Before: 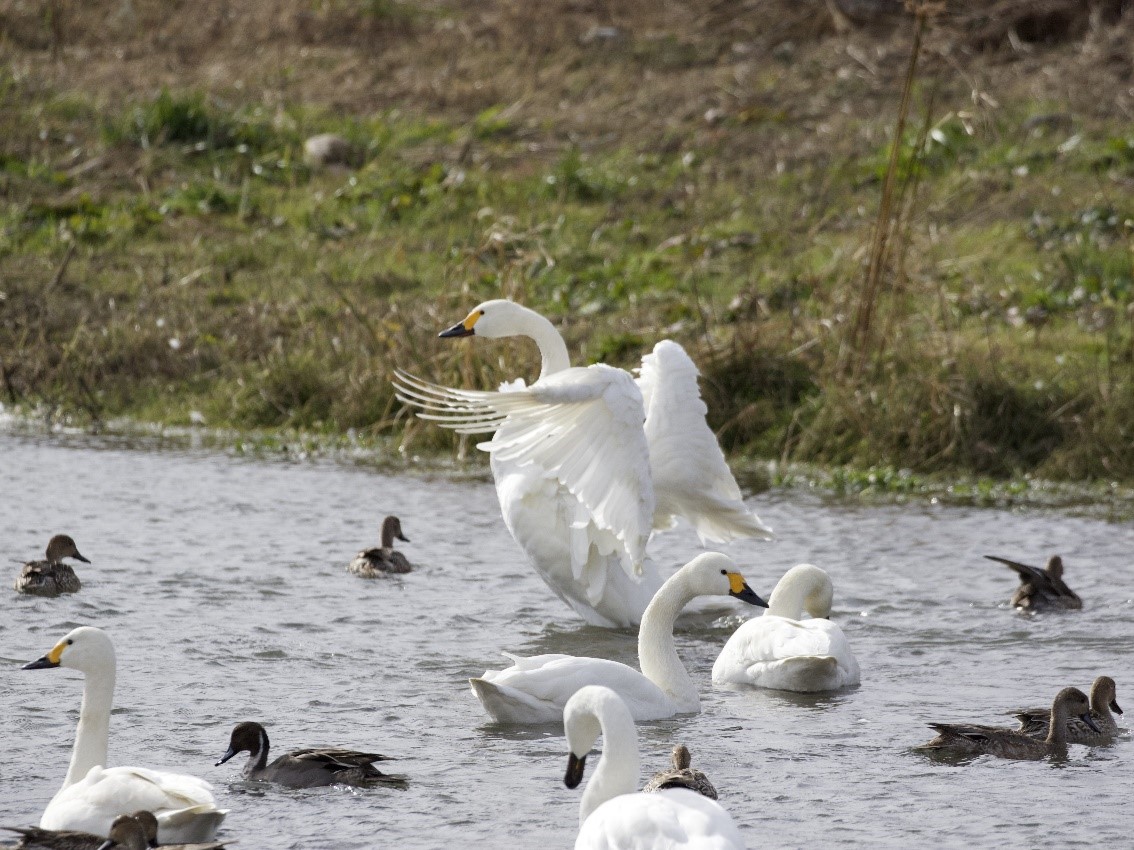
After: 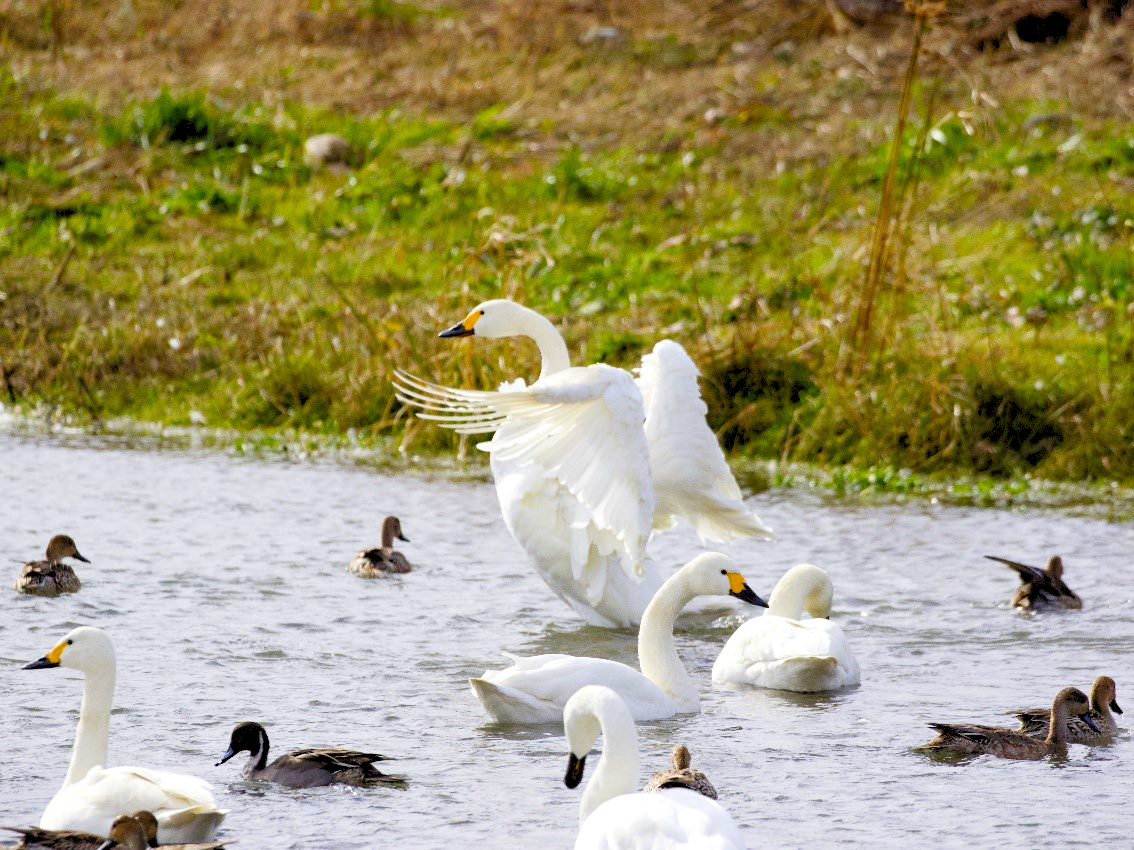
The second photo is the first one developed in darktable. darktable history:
color balance rgb: perceptual saturation grading › global saturation 20%, perceptual saturation grading › highlights -24.737%, perceptual saturation grading › shadows 25.85%, global vibrance 34.235%
contrast brightness saturation: contrast 0.134, brightness -0.052, saturation 0.152
levels: levels [0.072, 0.414, 0.976]
